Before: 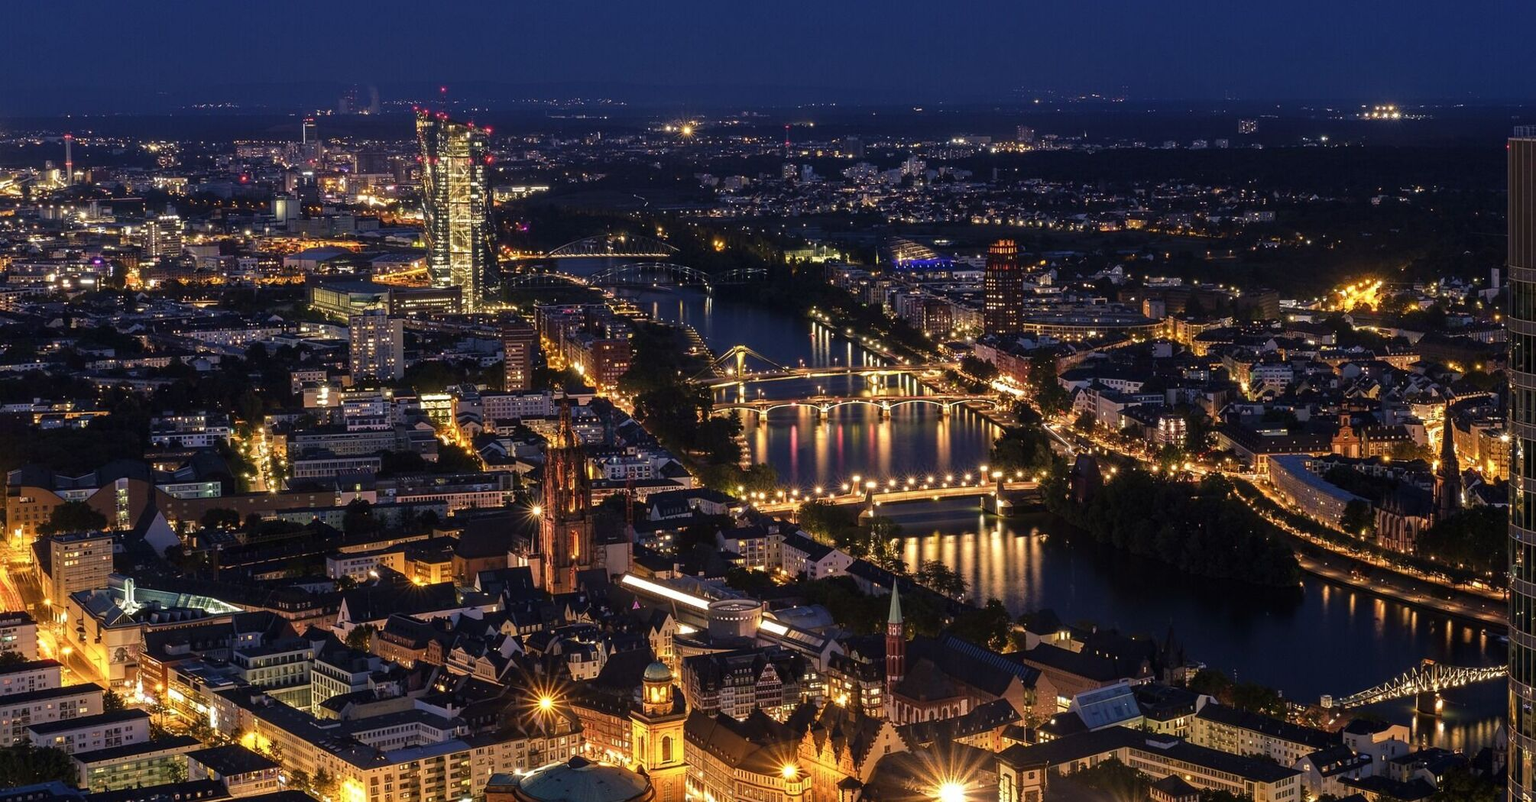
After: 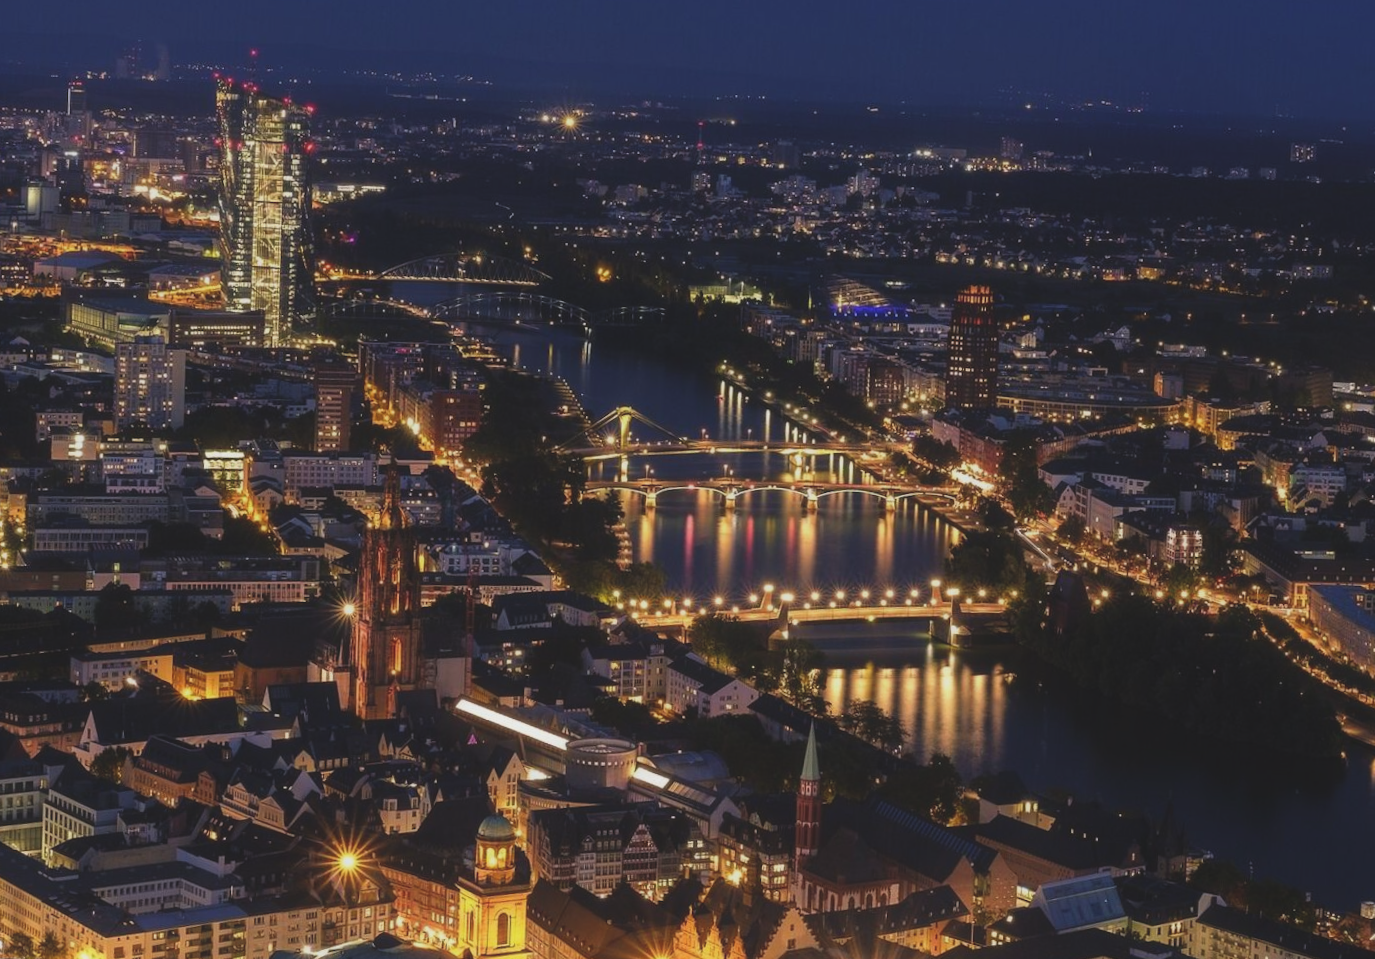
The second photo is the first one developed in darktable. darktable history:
contrast equalizer: octaves 7, y [[0.5, 0.542, 0.583, 0.625, 0.667, 0.708], [0.5 ×6], [0.5 ×6], [0, 0.033, 0.067, 0.1, 0.133, 0.167], [0, 0.05, 0.1, 0.15, 0.2, 0.25]], mix -0.298
exposure: black level correction -0.013, exposure -0.187 EV, compensate exposure bias true, compensate highlight preservation false
crop and rotate: angle -2.83°, left 14.26%, top 0.018%, right 10.894%, bottom 0.087%
